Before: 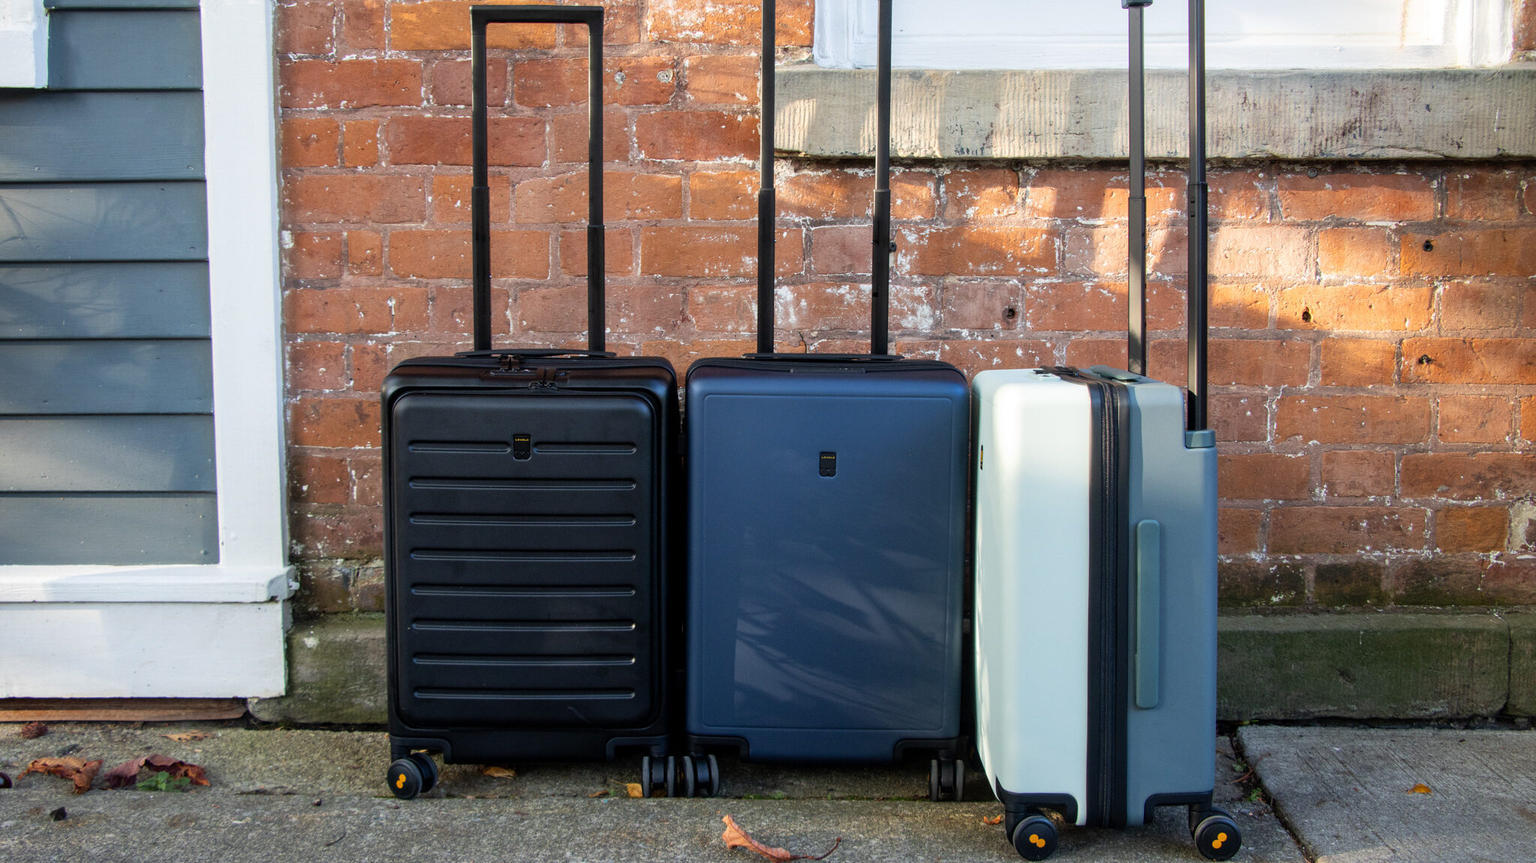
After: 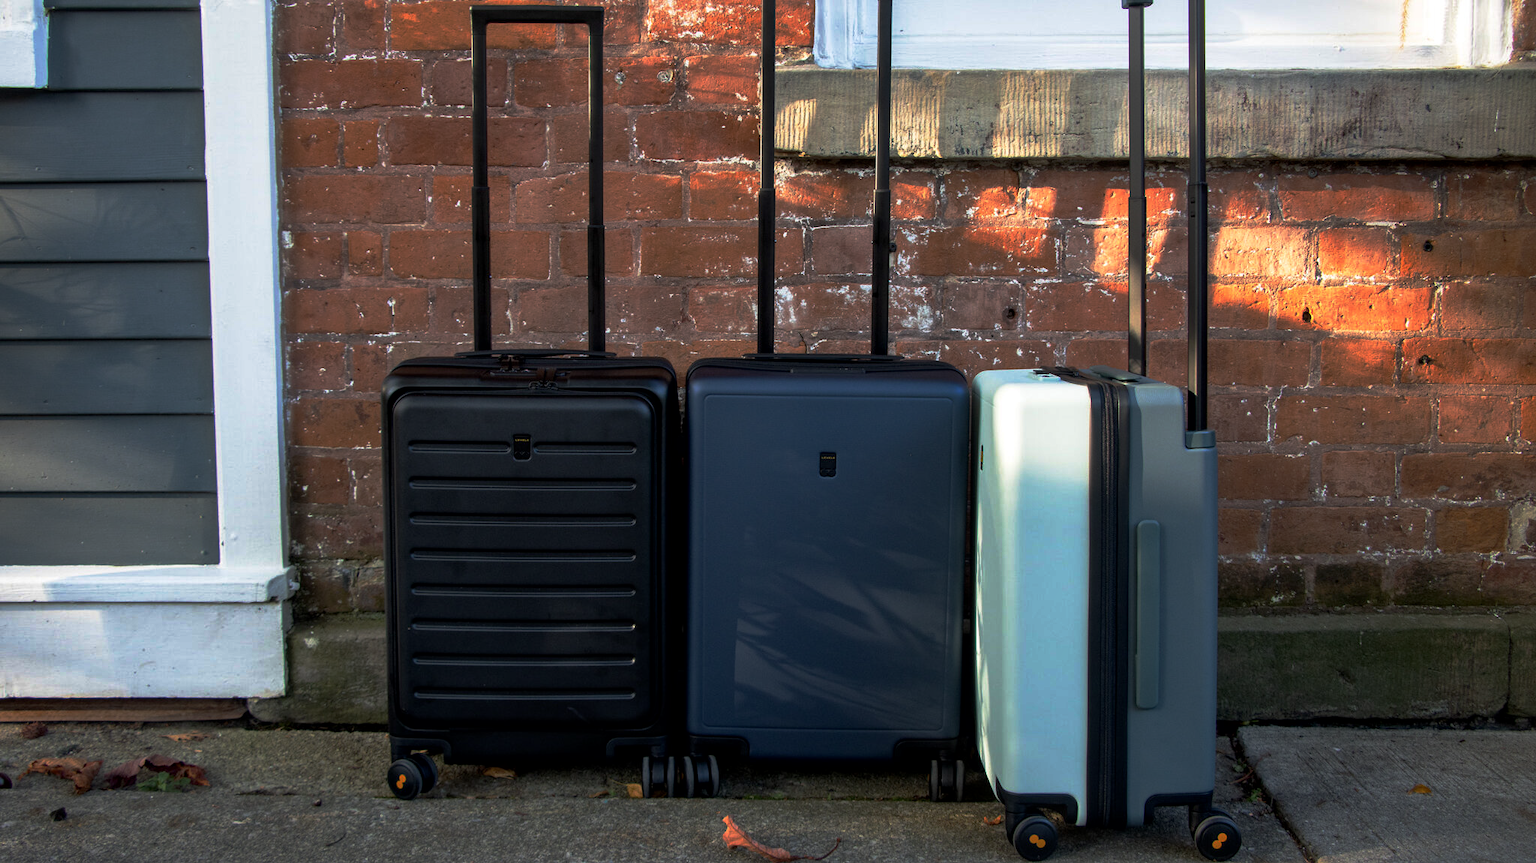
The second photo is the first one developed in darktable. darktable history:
local contrast: mode bilateral grid, contrast 21, coarseness 49, detail 120%, midtone range 0.2
base curve: curves: ch0 [(0, 0) (0.564, 0.291) (0.802, 0.731) (1, 1)], preserve colors none
